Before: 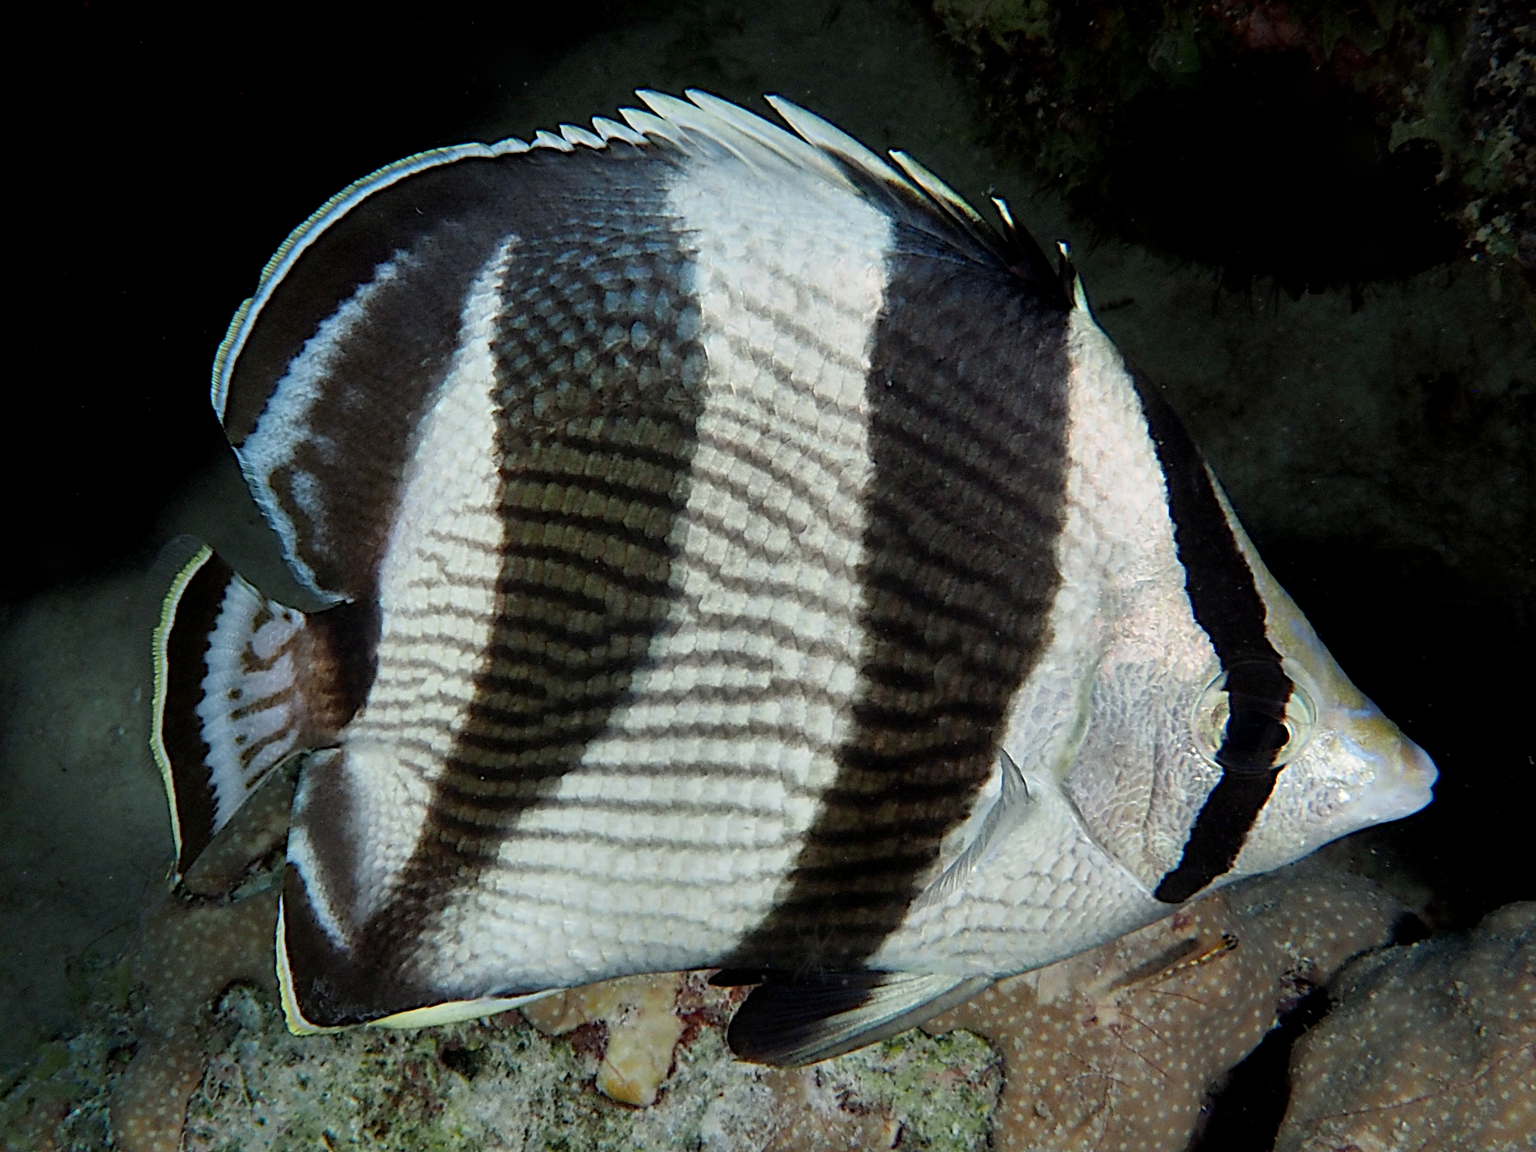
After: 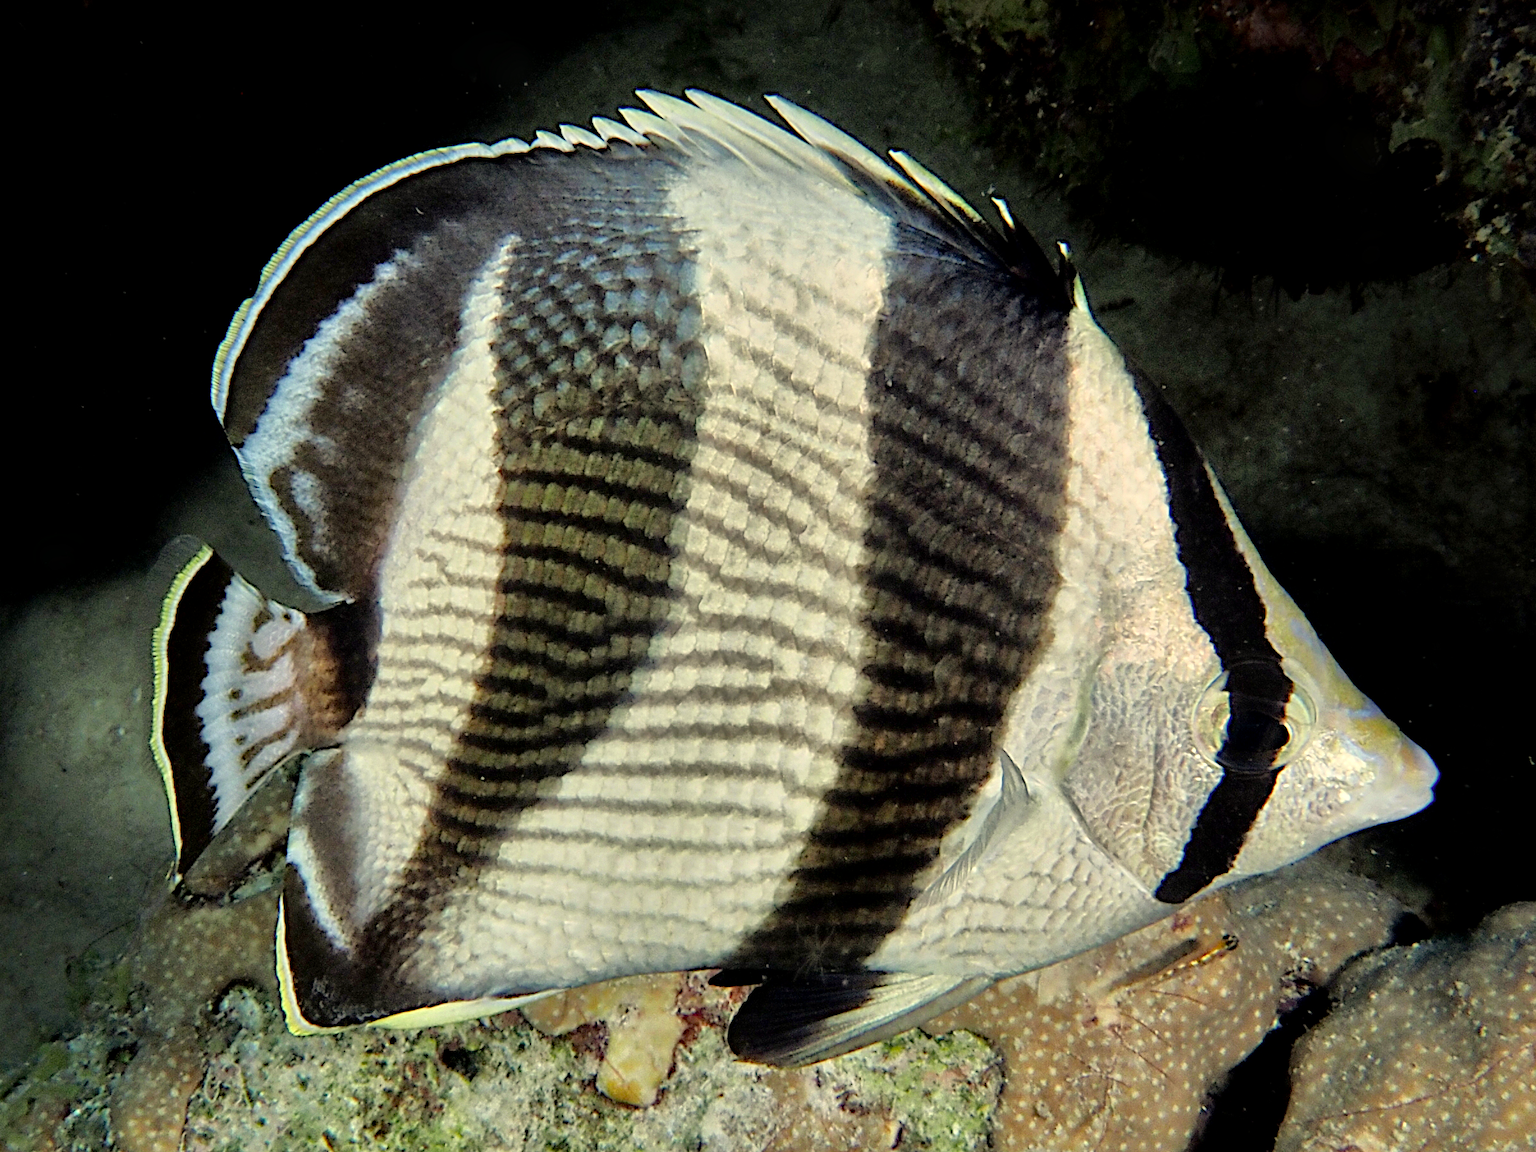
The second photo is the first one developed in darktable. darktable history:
tone equalizer: -7 EV 0.145 EV, -6 EV 0.567 EV, -5 EV 1.13 EV, -4 EV 1.31 EV, -3 EV 1.17 EV, -2 EV 0.6 EV, -1 EV 0.165 EV, mask exposure compensation -0.495 EV
local contrast: mode bilateral grid, contrast 21, coarseness 51, detail 121%, midtone range 0.2
color correction: highlights a* 1.41, highlights b* 18.24
